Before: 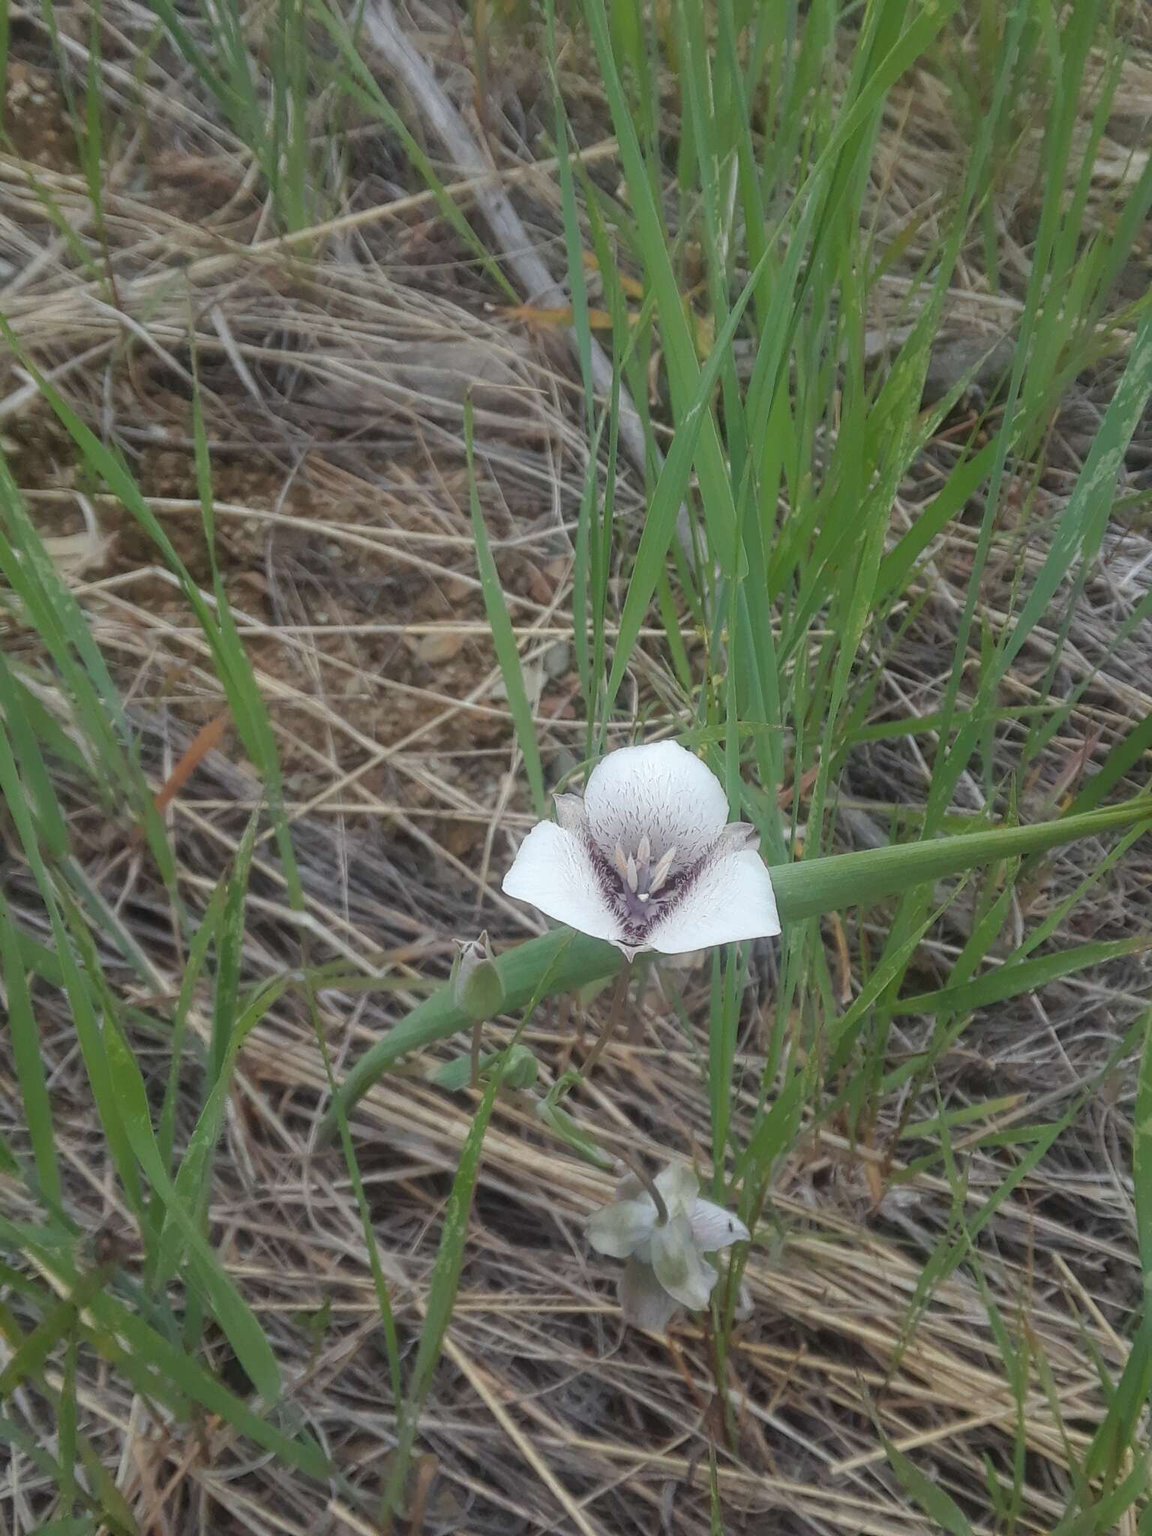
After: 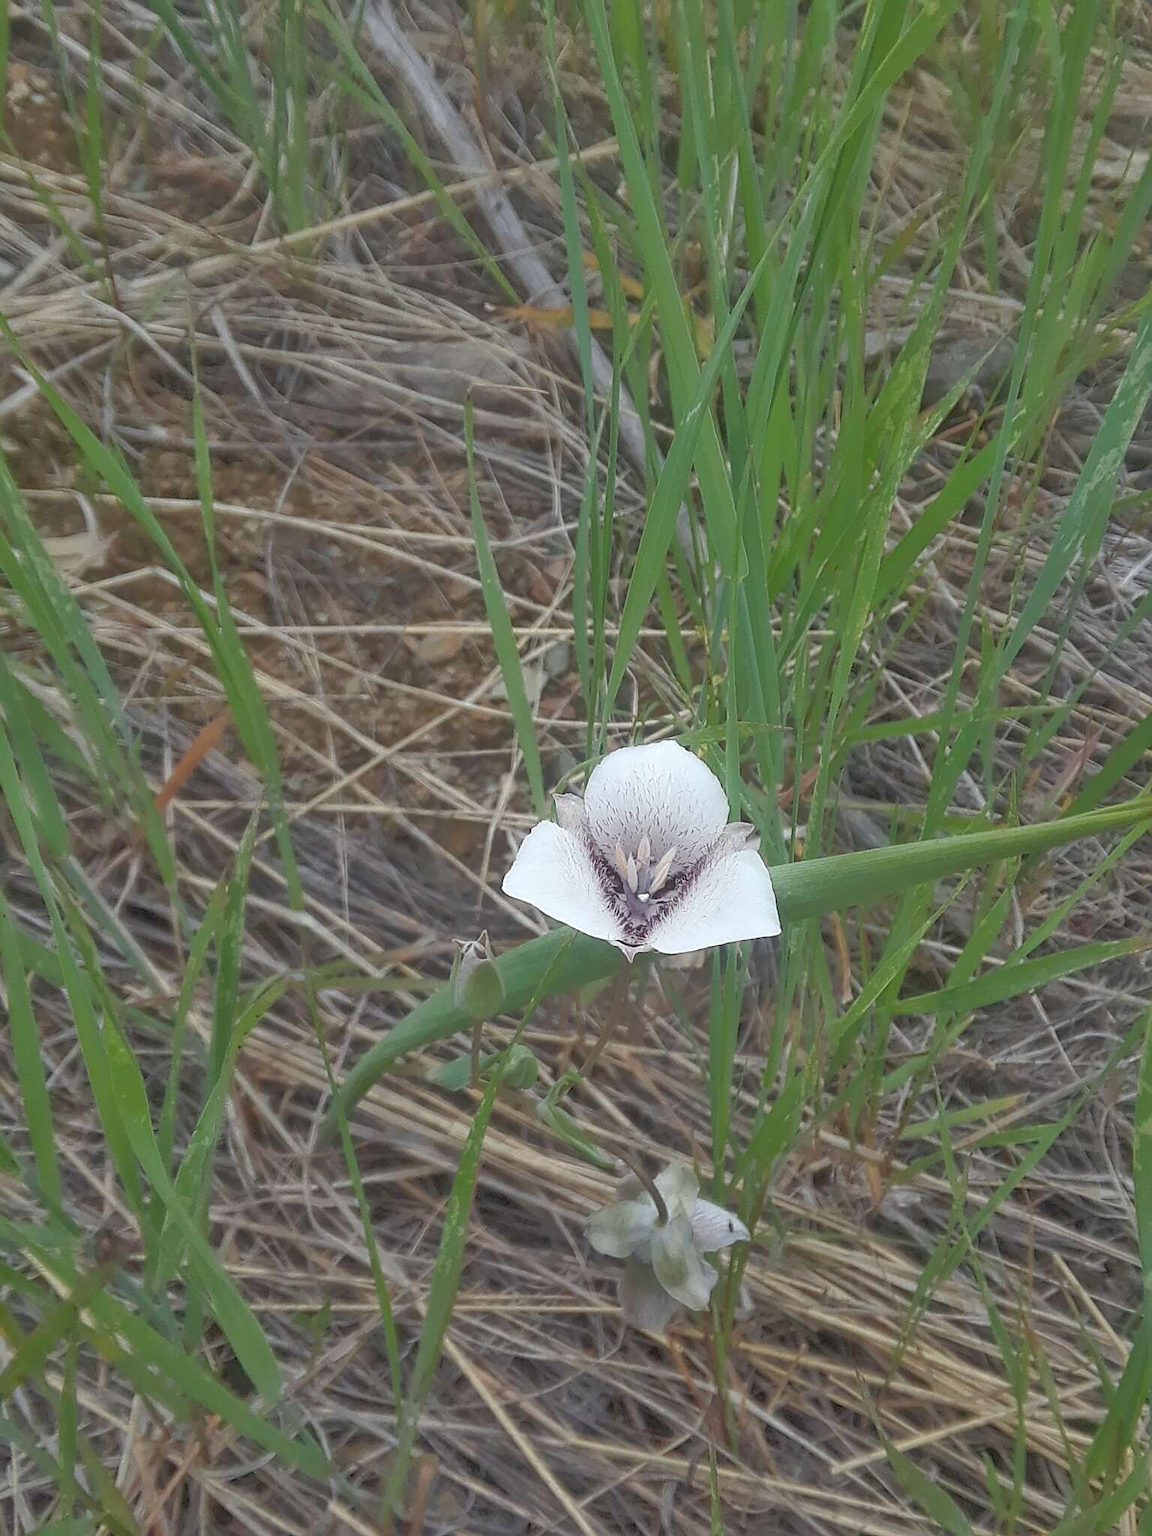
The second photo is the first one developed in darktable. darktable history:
tone equalizer: -8 EV -0.528 EV, -7 EV -0.319 EV, -6 EV -0.083 EV, -5 EV 0.413 EV, -4 EV 0.985 EV, -3 EV 0.791 EV, -2 EV -0.01 EV, -1 EV 0.14 EV, +0 EV -0.012 EV, smoothing 1
sharpen: on, module defaults
